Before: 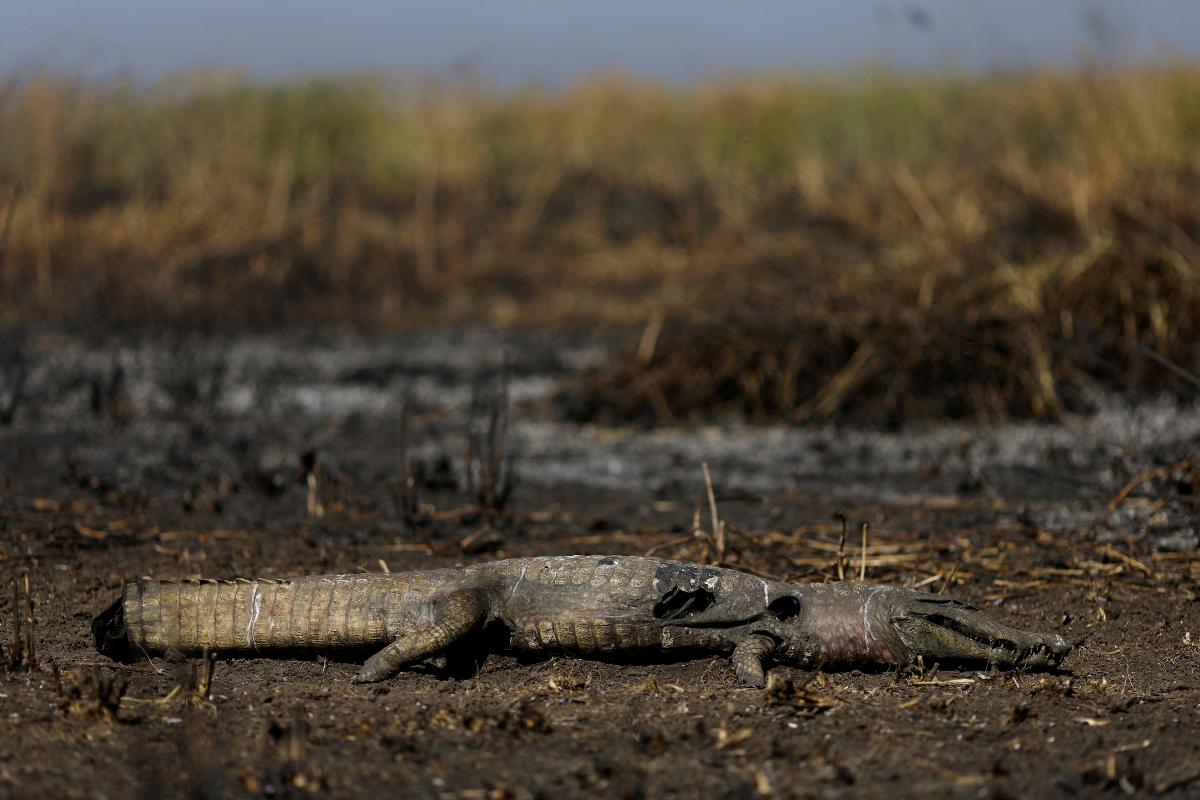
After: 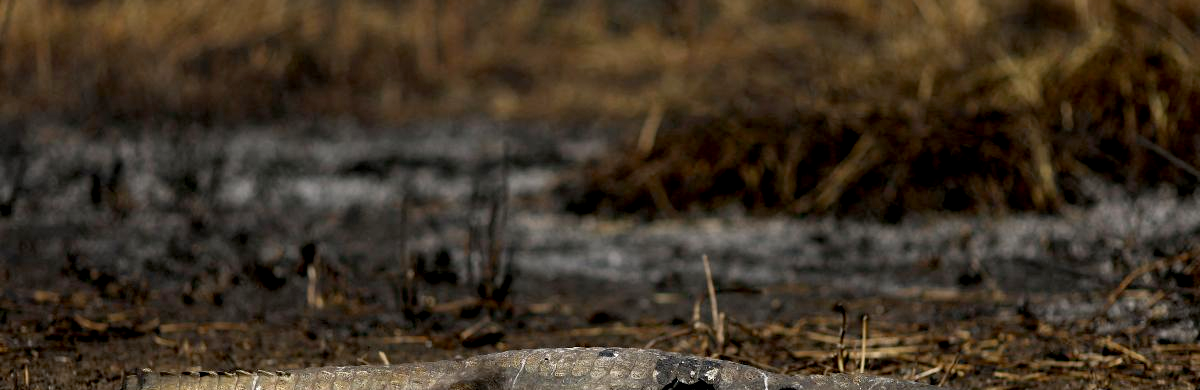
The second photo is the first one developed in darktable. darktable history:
exposure: black level correction 0.007, exposure 0.16 EV, compensate highlight preservation false
crop and rotate: top 26.031%, bottom 25.162%
